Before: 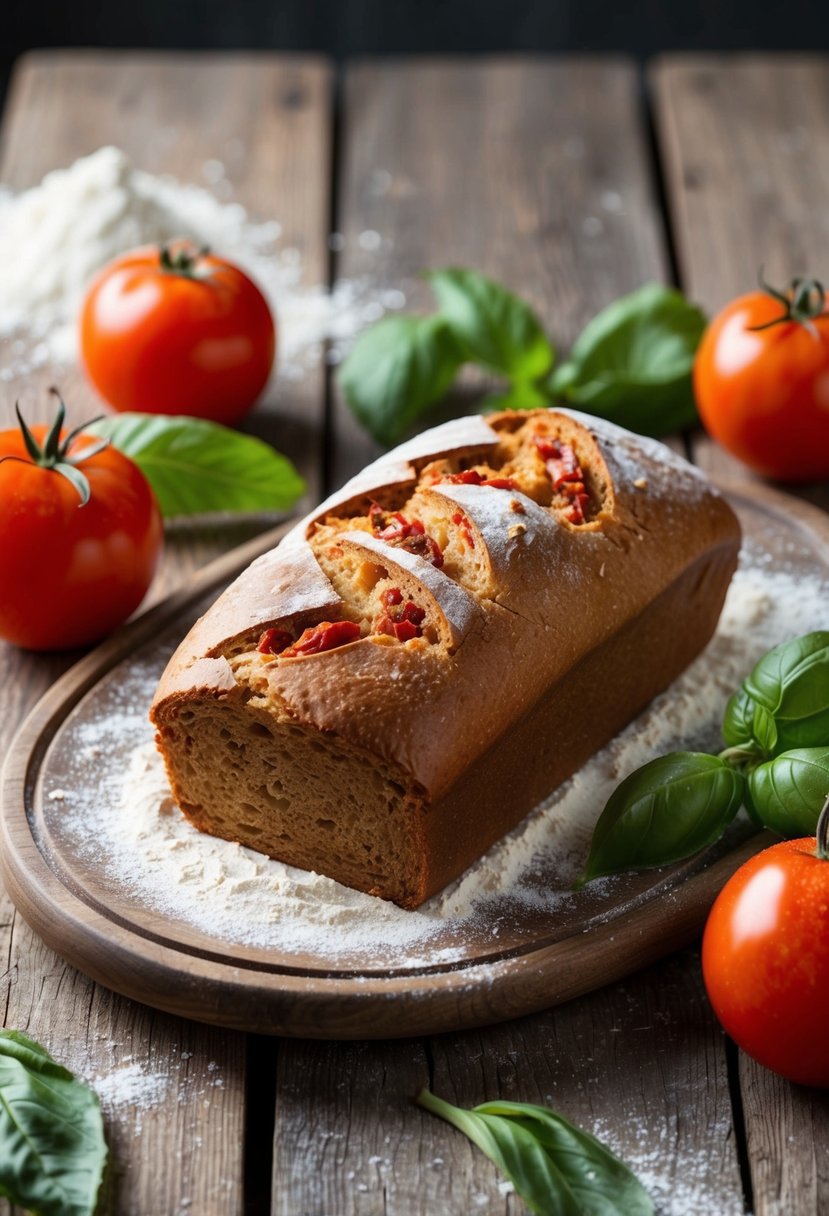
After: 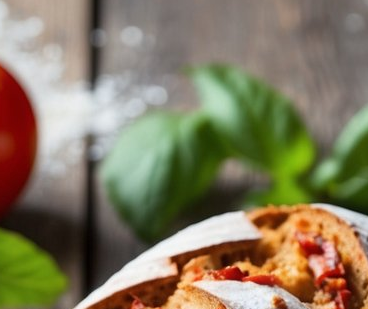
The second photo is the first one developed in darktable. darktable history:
crop: left 28.719%, top 16.82%, right 26.855%, bottom 57.737%
